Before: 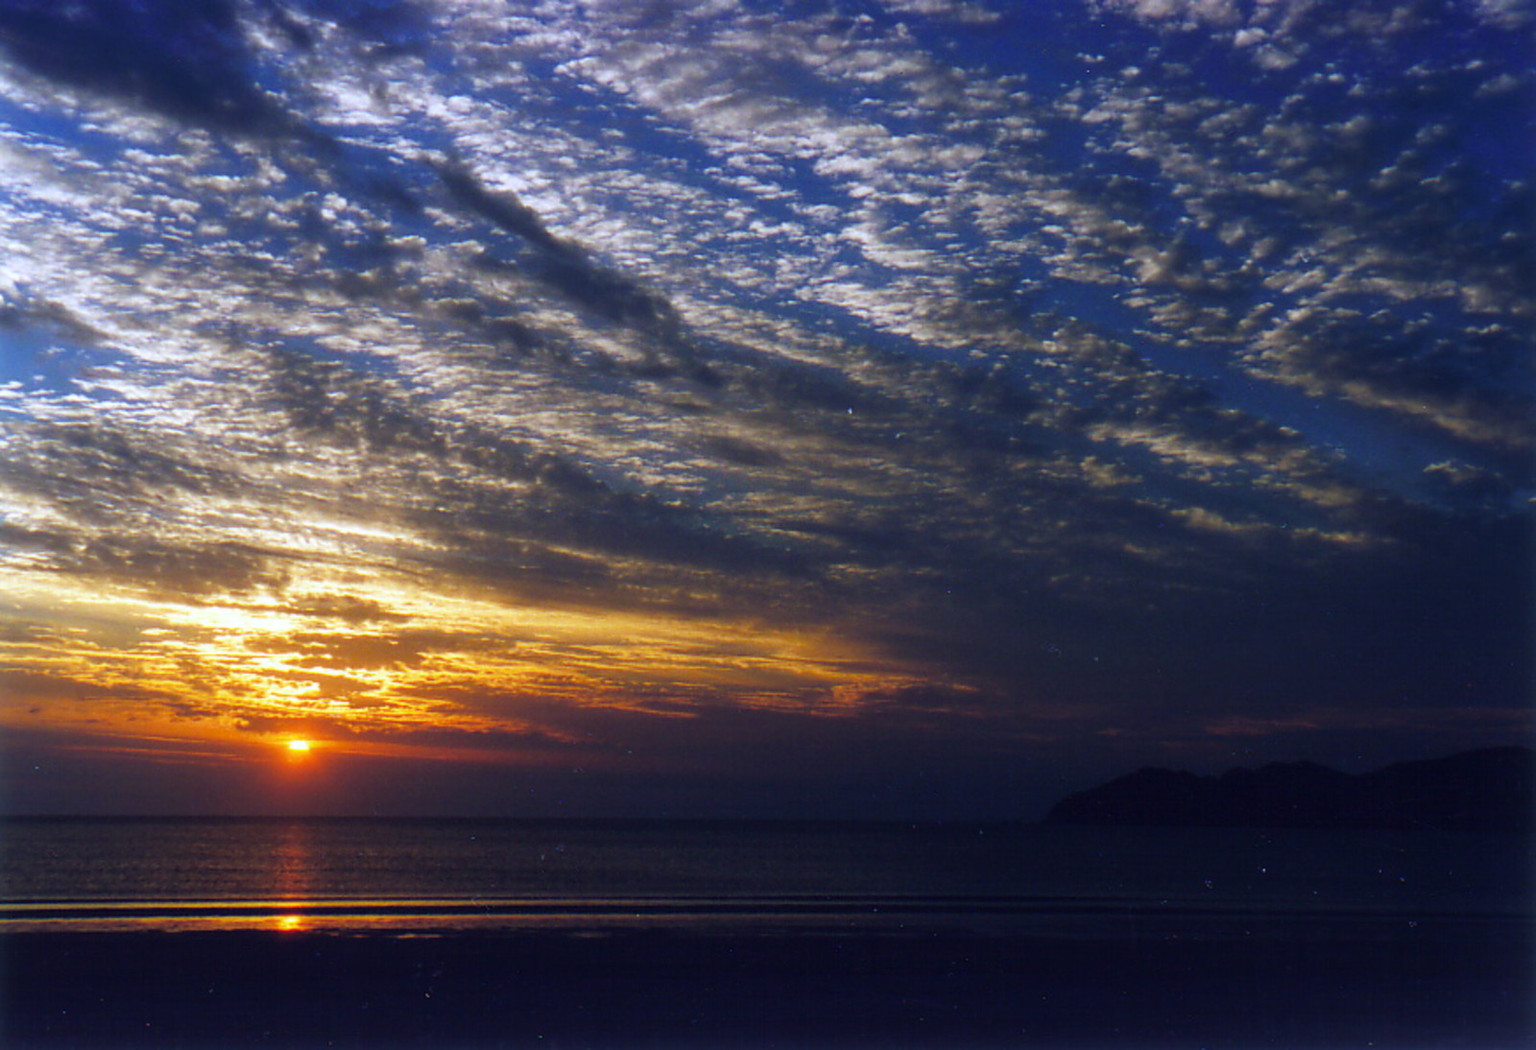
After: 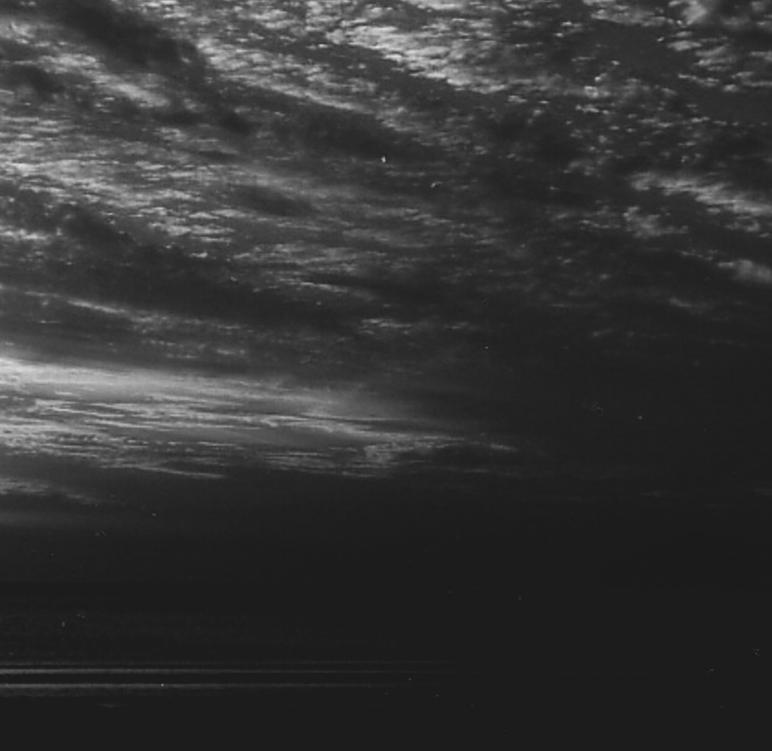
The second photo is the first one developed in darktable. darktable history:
sharpen: amount 0.2
color balance: contrast 8.5%, output saturation 105%
exposure: compensate highlight preservation false
white balance: red 0.967, blue 1.119, emerald 0.756
rgb curve: curves: ch0 [(0.123, 0.061) (0.995, 0.887)]; ch1 [(0.06, 0.116) (1, 0.906)]; ch2 [(0, 0) (0.824, 0.69) (1, 1)], mode RGB, independent channels, compensate middle gray true
crop: left 31.379%, top 24.658%, right 20.326%, bottom 6.628%
monochrome: size 1
tone equalizer: on, module defaults
